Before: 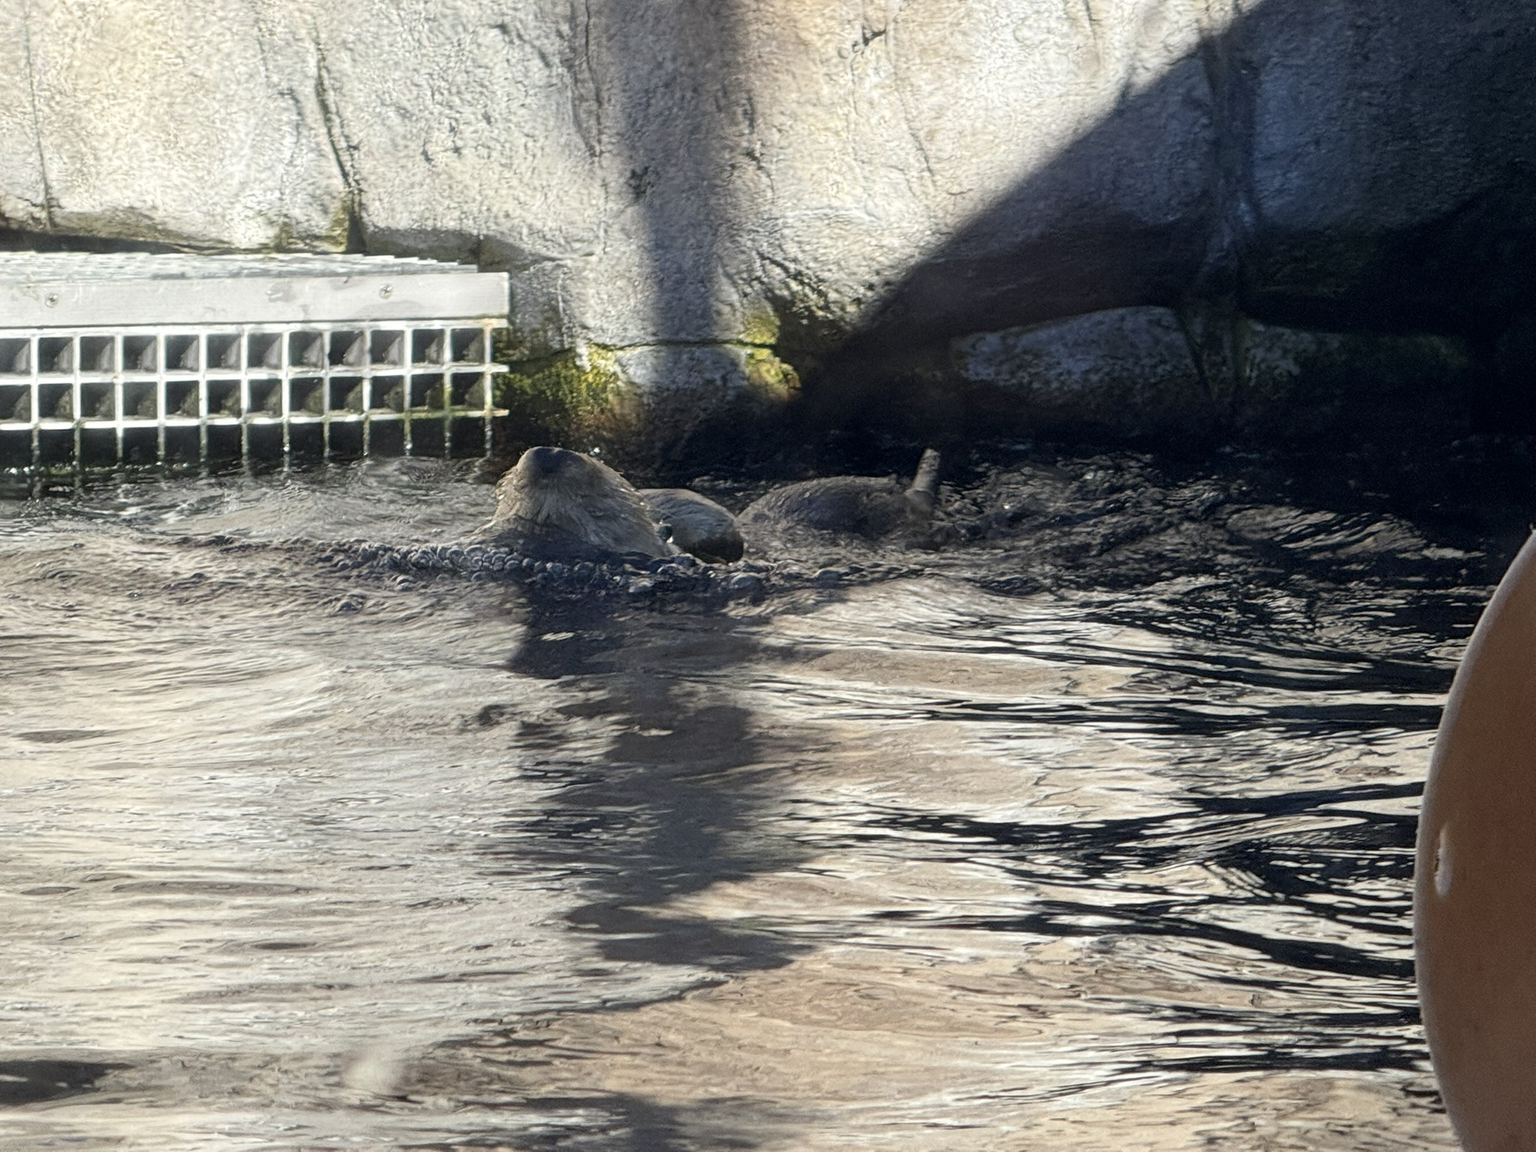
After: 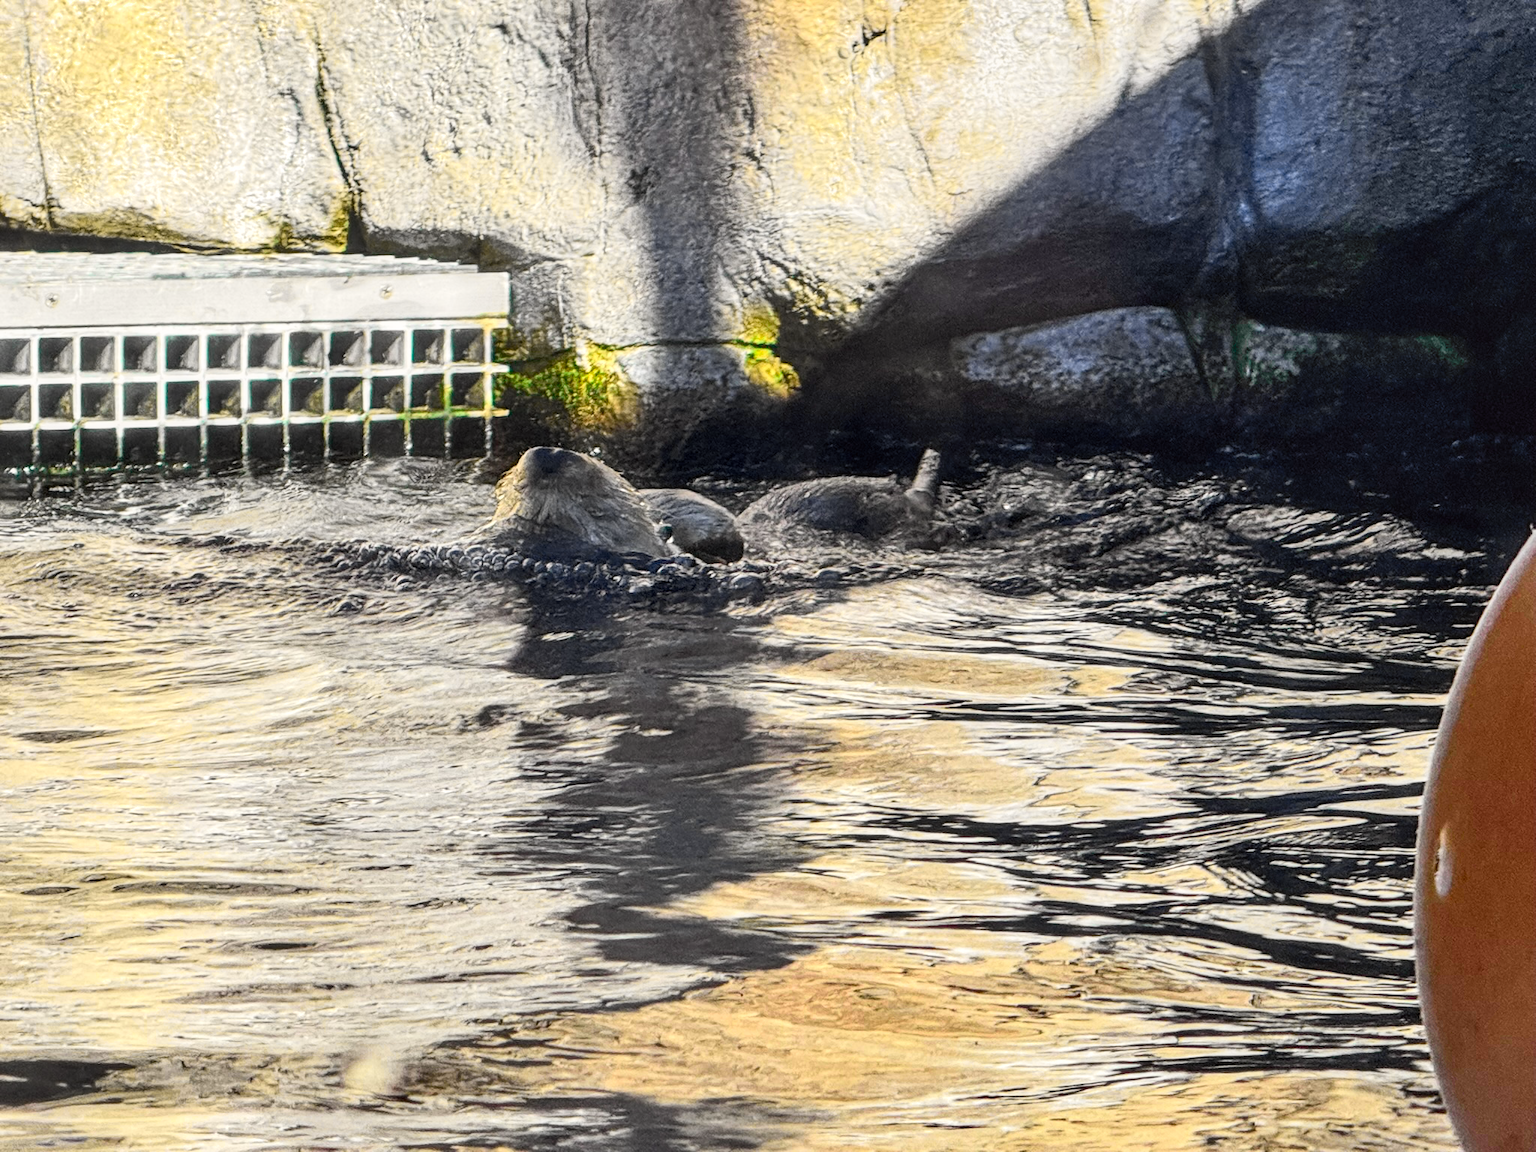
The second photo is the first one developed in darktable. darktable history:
shadows and highlights: low approximation 0.01, soften with gaussian
local contrast: on, module defaults
tone curve: curves: ch0 [(0, 0) (0.055, 0.05) (0.258, 0.287) (0.434, 0.526) (0.517, 0.648) (0.745, 0.874) (1, 1)]; ch1 [(0, 0) (0.346, 0.307) (0.418, 0.383) (0.46, 0.439) (0.482, 0.493) (0.502, 0.503) (0.517, 0.514) (0.55, 0.561) (0.588, 0.603) (0.646, 0.688) (1, 1)]; ch2 [(0, 0) (0.346, 0.34) (0.431, 0.45) (0.485, 0.499) (0.5, 0.503) (0.527, 0.525) (0.545, 0.562) (0.679, 0.706) (1, 1)], color space Lab, independent channels, preserve colors none
color contrast: green-magenta contrast 1.69, blue-yellow contrast 1.49
